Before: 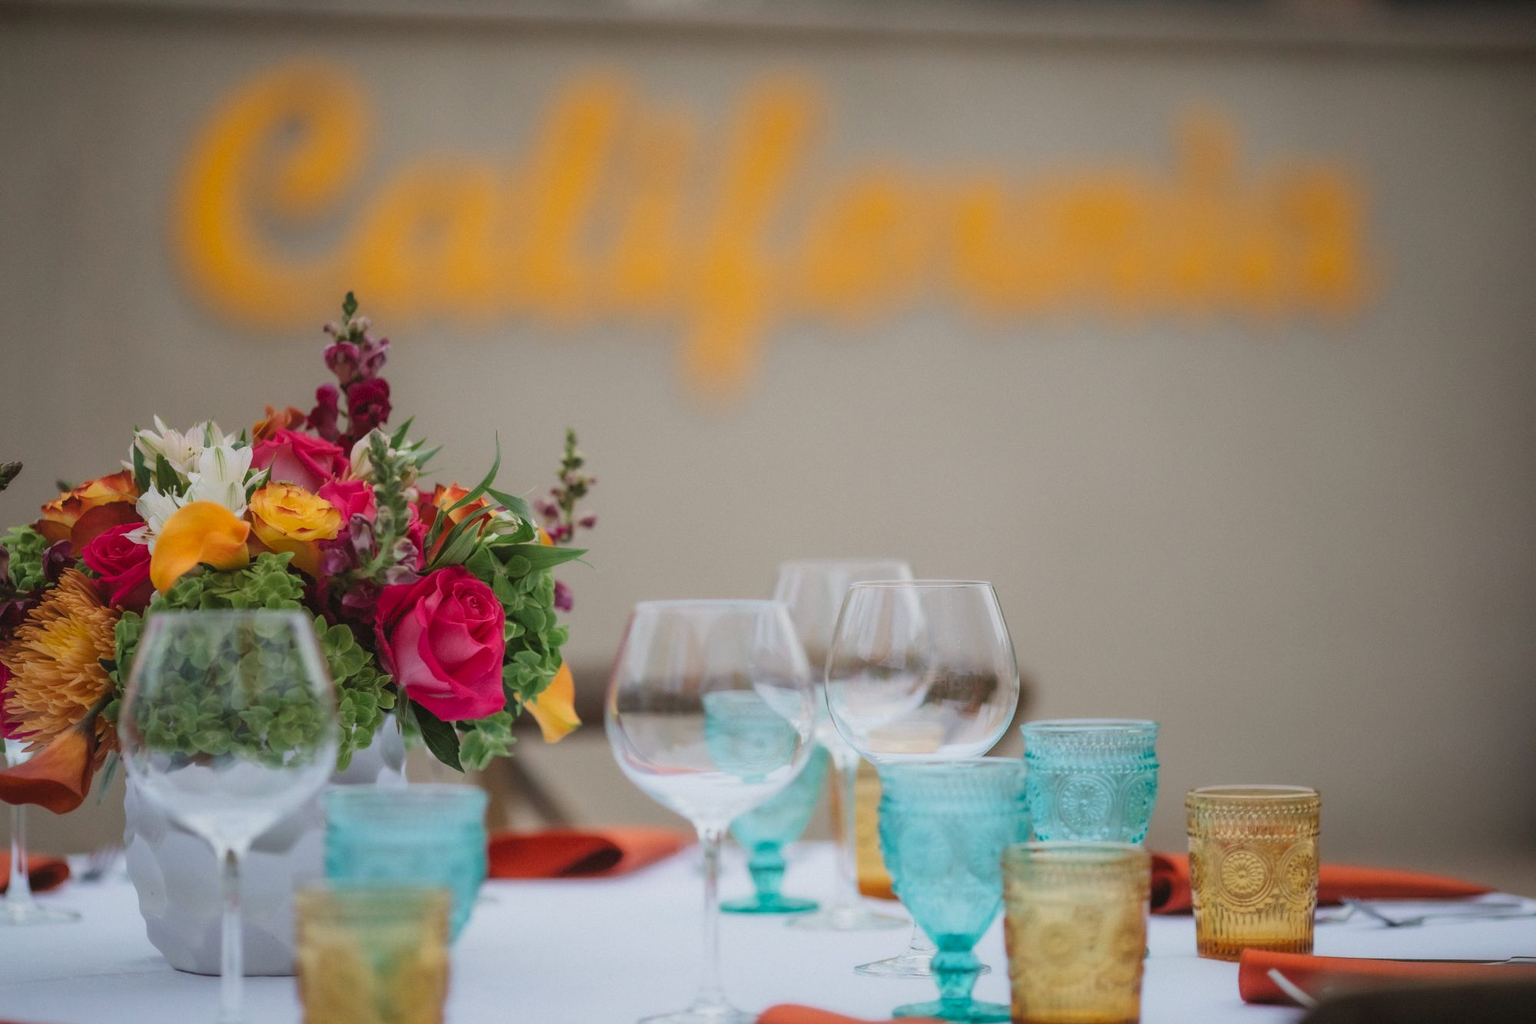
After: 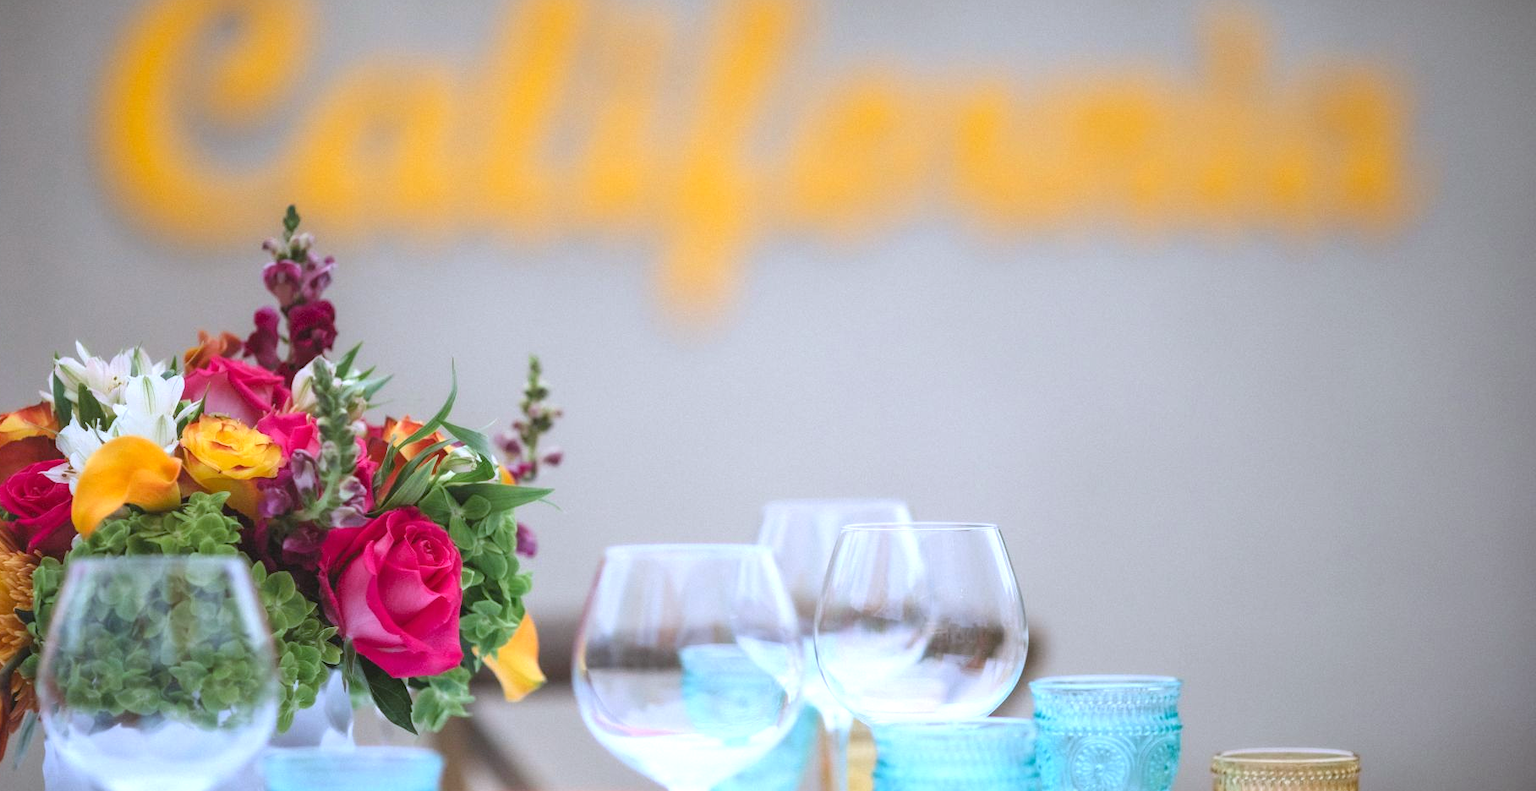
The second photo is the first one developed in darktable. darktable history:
white balance: red 0.948, green 1.02, blue 1.176
exposure: exposure 0.766 EV, compensate highlight preservation false
crop: left 5.596%, top 10.314%, right 3.534%, bottom 19.395%
